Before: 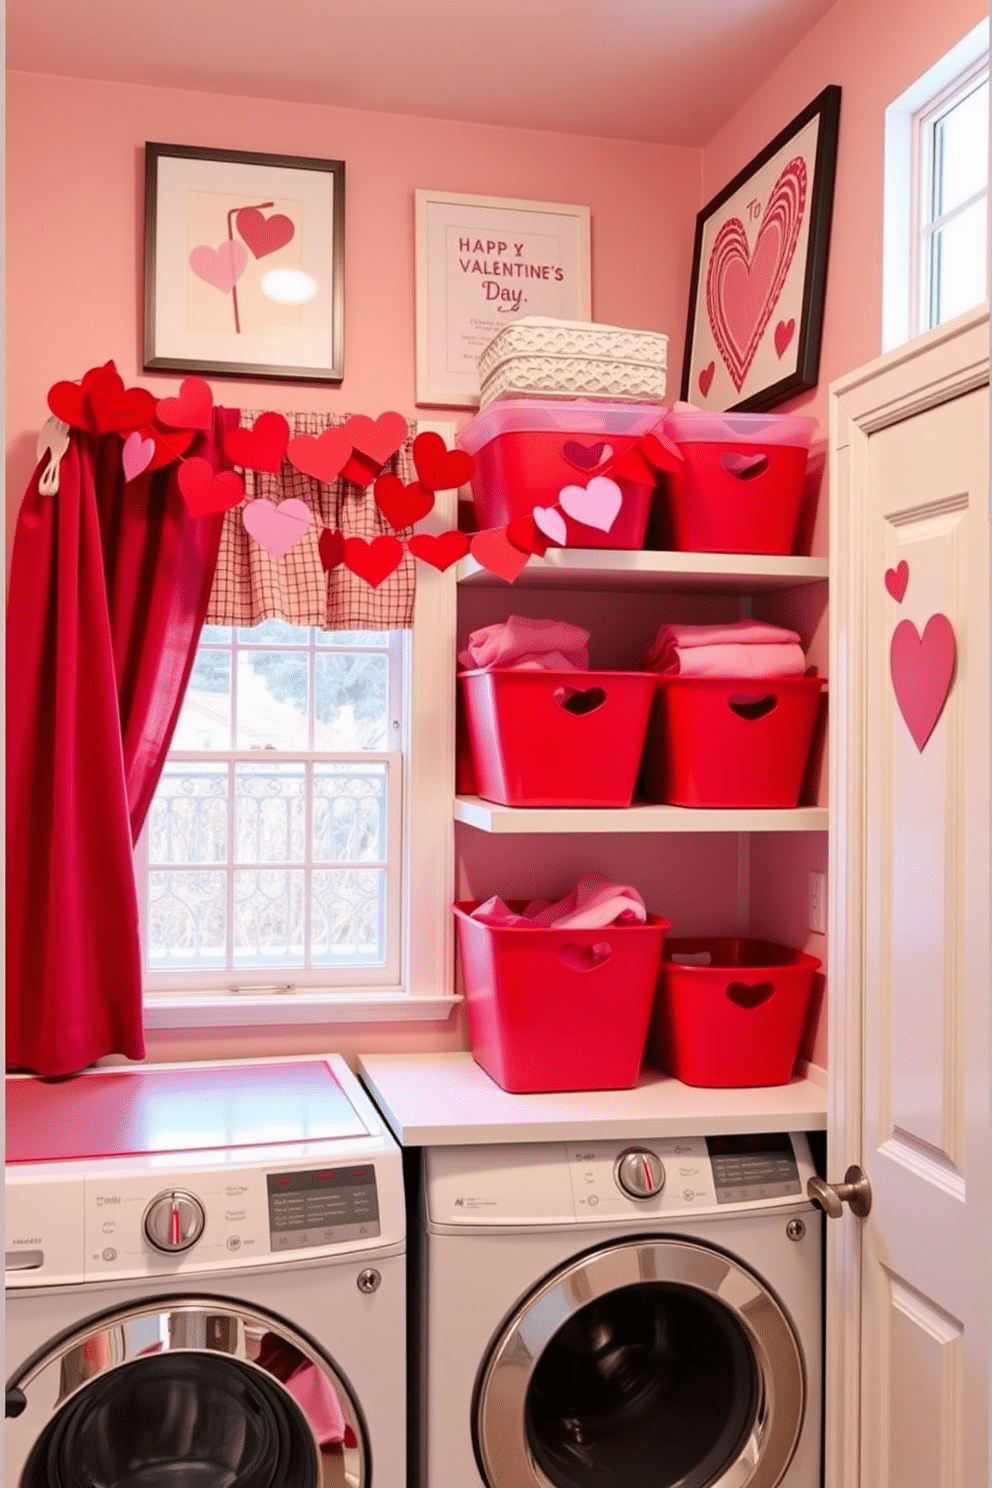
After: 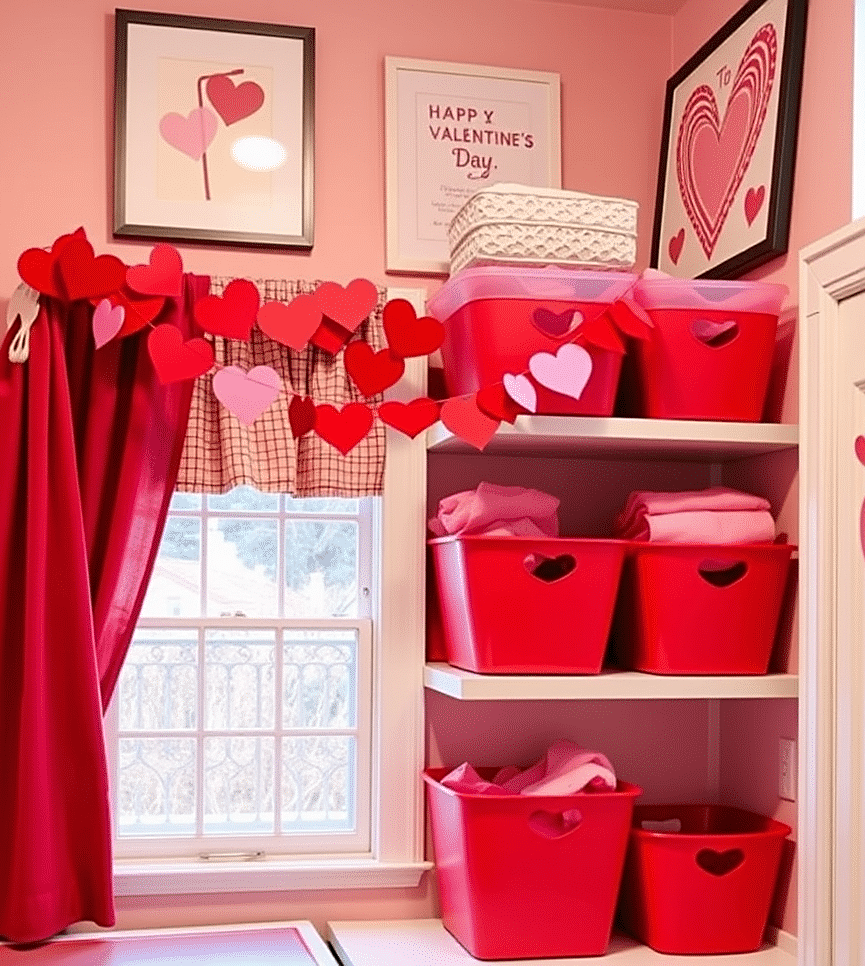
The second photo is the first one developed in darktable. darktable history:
crop: left 3.112%, top 8.941%, right 9.609%, bottom 26.106%
sharpen: on, module defaults
